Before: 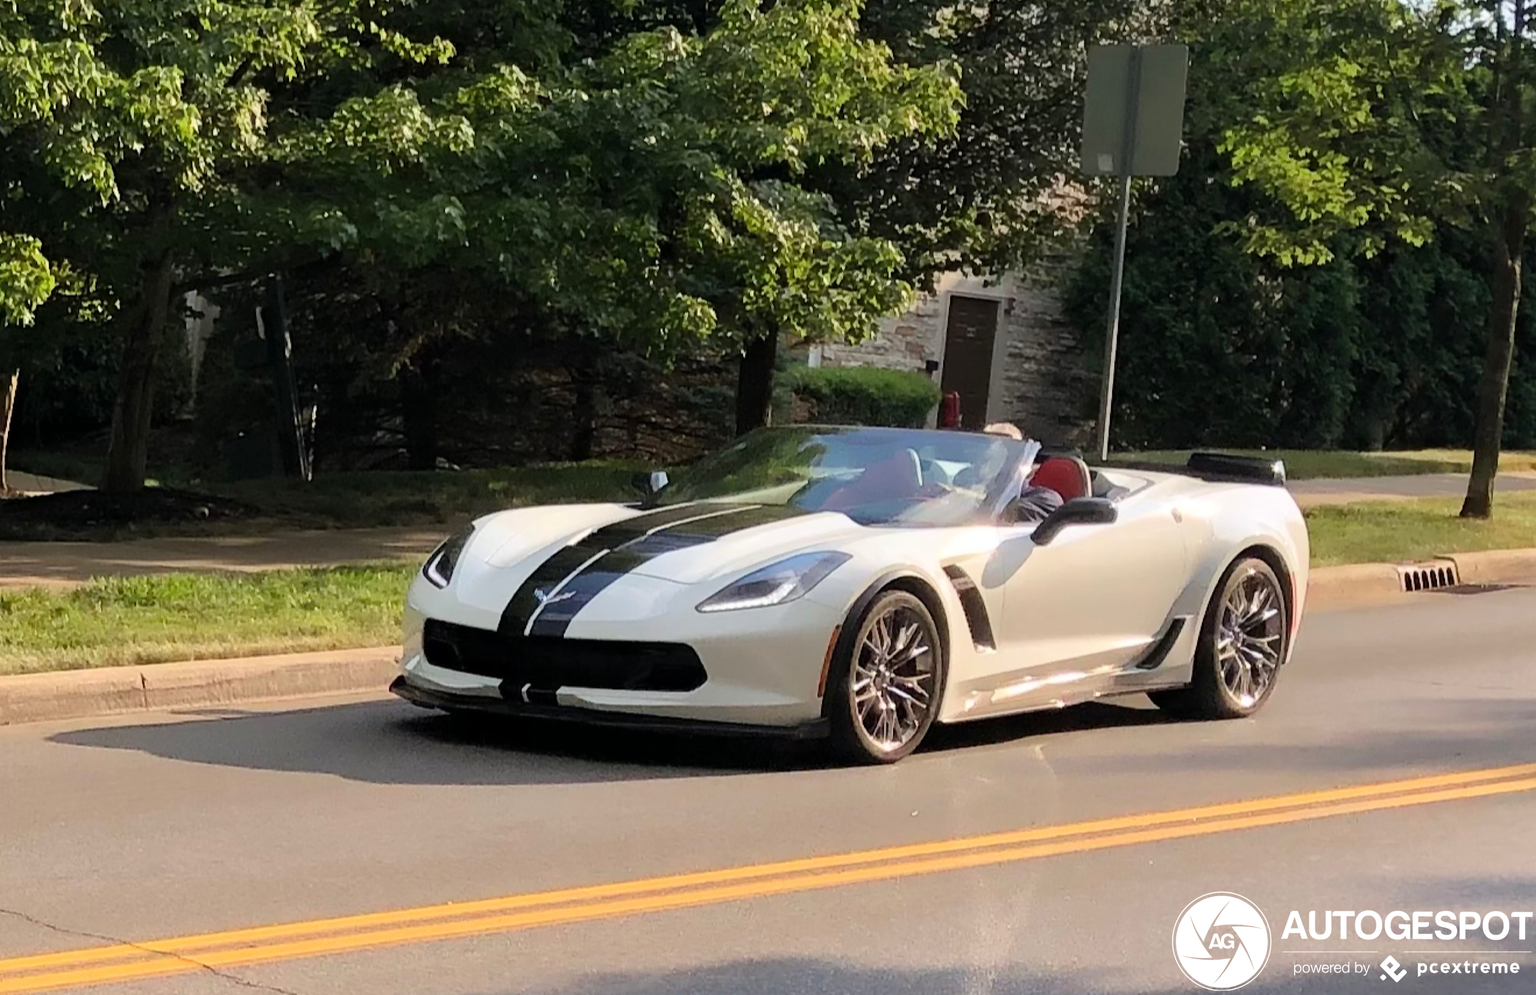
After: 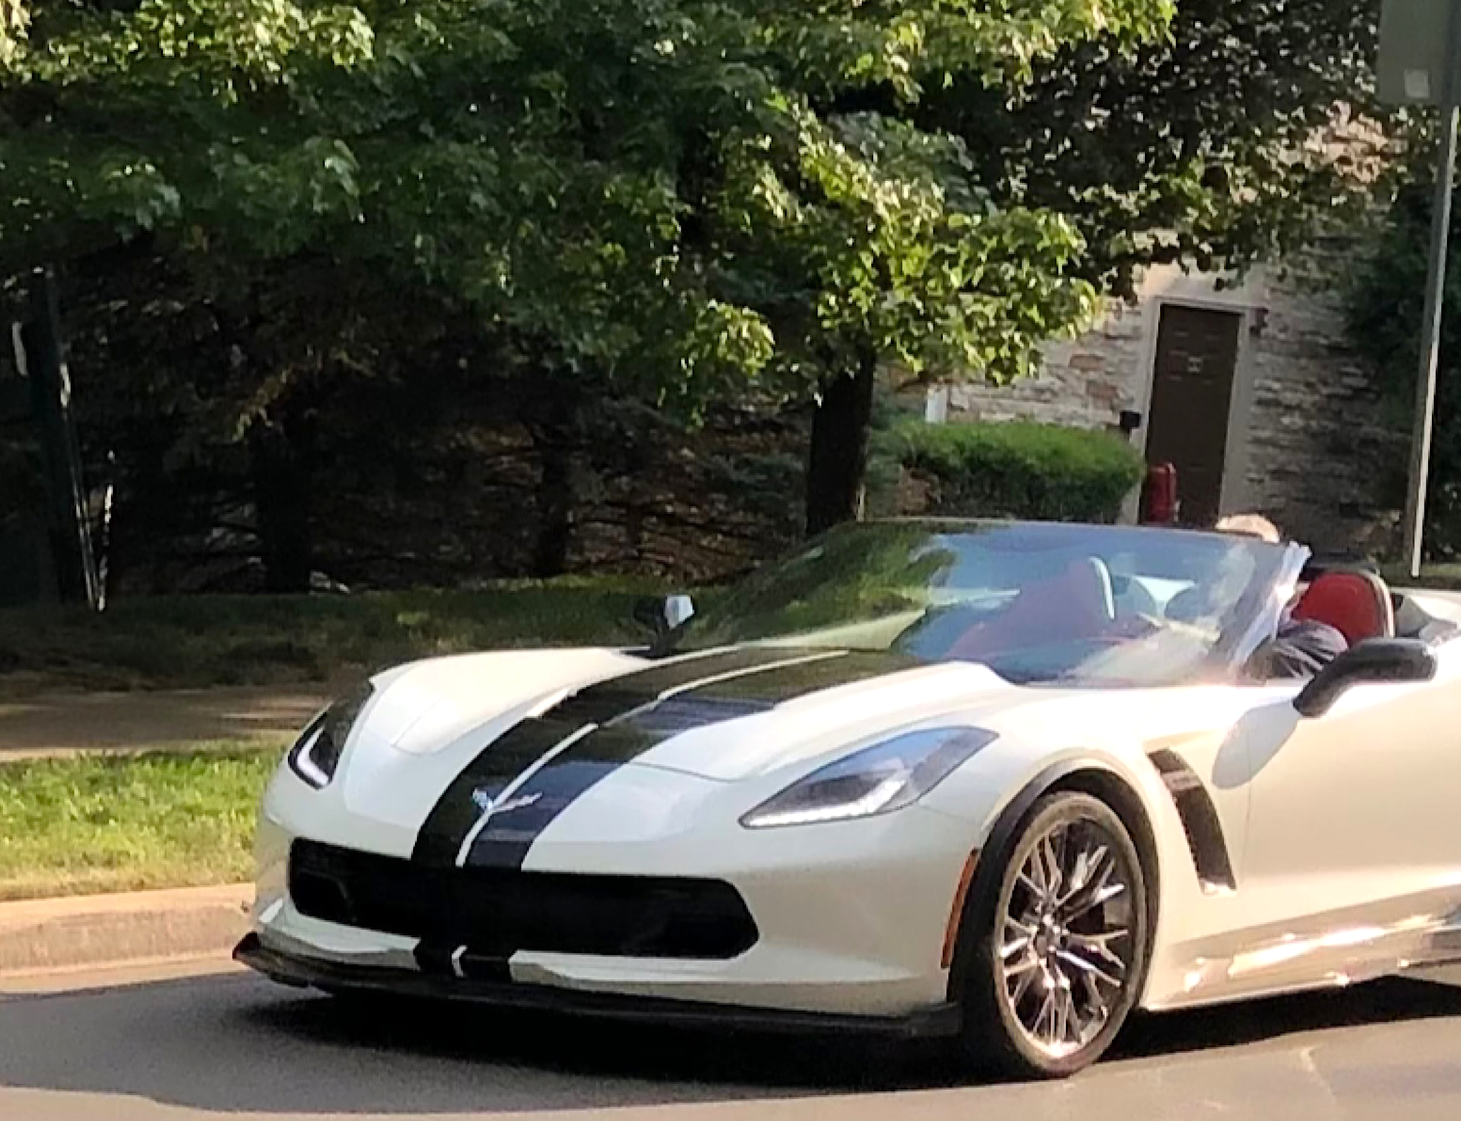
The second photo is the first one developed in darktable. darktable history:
crop: left 16.186%, top 11.257%, right 26.265%, bottom 20.618%
exposure: exposure 0.207 EV, compensate exposure bias true, compensate highlight preservation false
